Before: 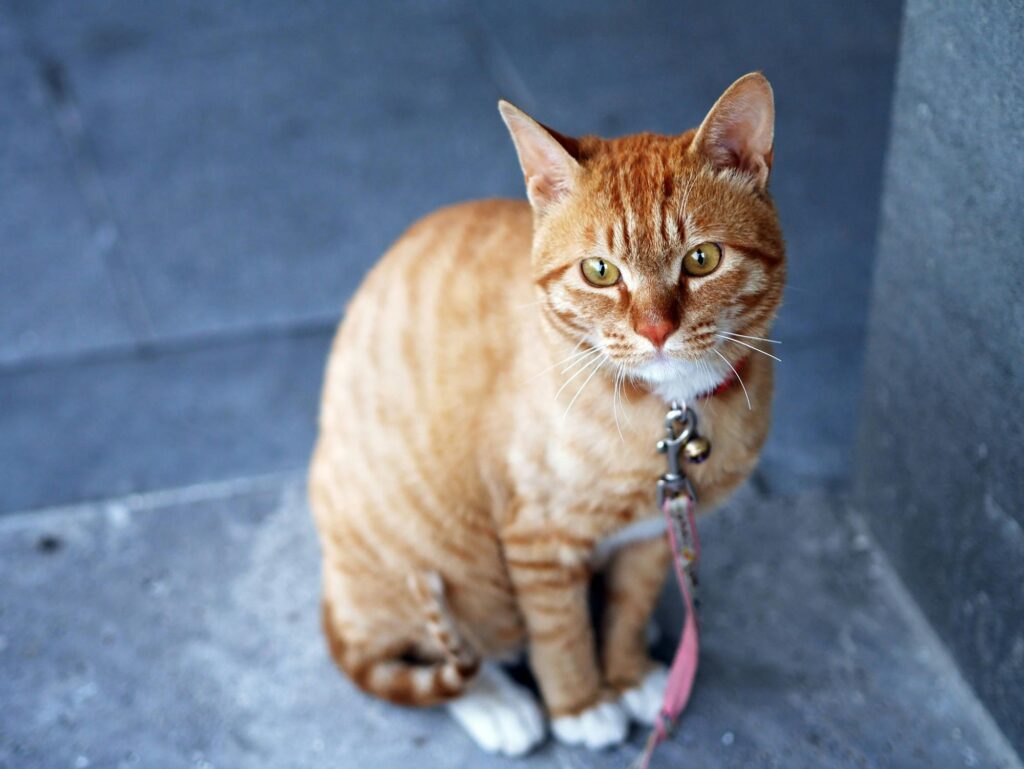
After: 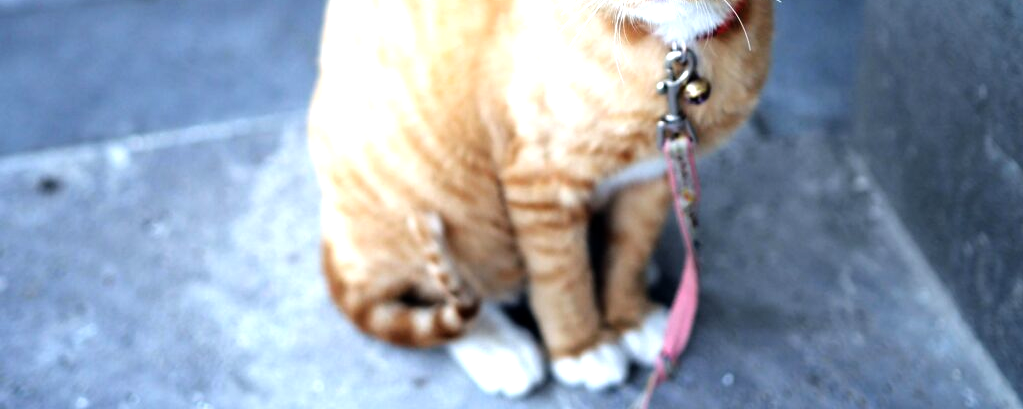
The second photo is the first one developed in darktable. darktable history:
tone equalizer: -8 EV -0.78 EV, -7 EV -0.668 EV, -6 EV -0.562 EV, -5 EV -0.417 EV, -3 EV 0.391 EV, -2 EV 0.6 EV, -1 EV 0.699 EV, +0 EV 0.753 EV, mask exposure compensation -0.498 EV
crop and rotate: top 46.793%, right 0.024%
